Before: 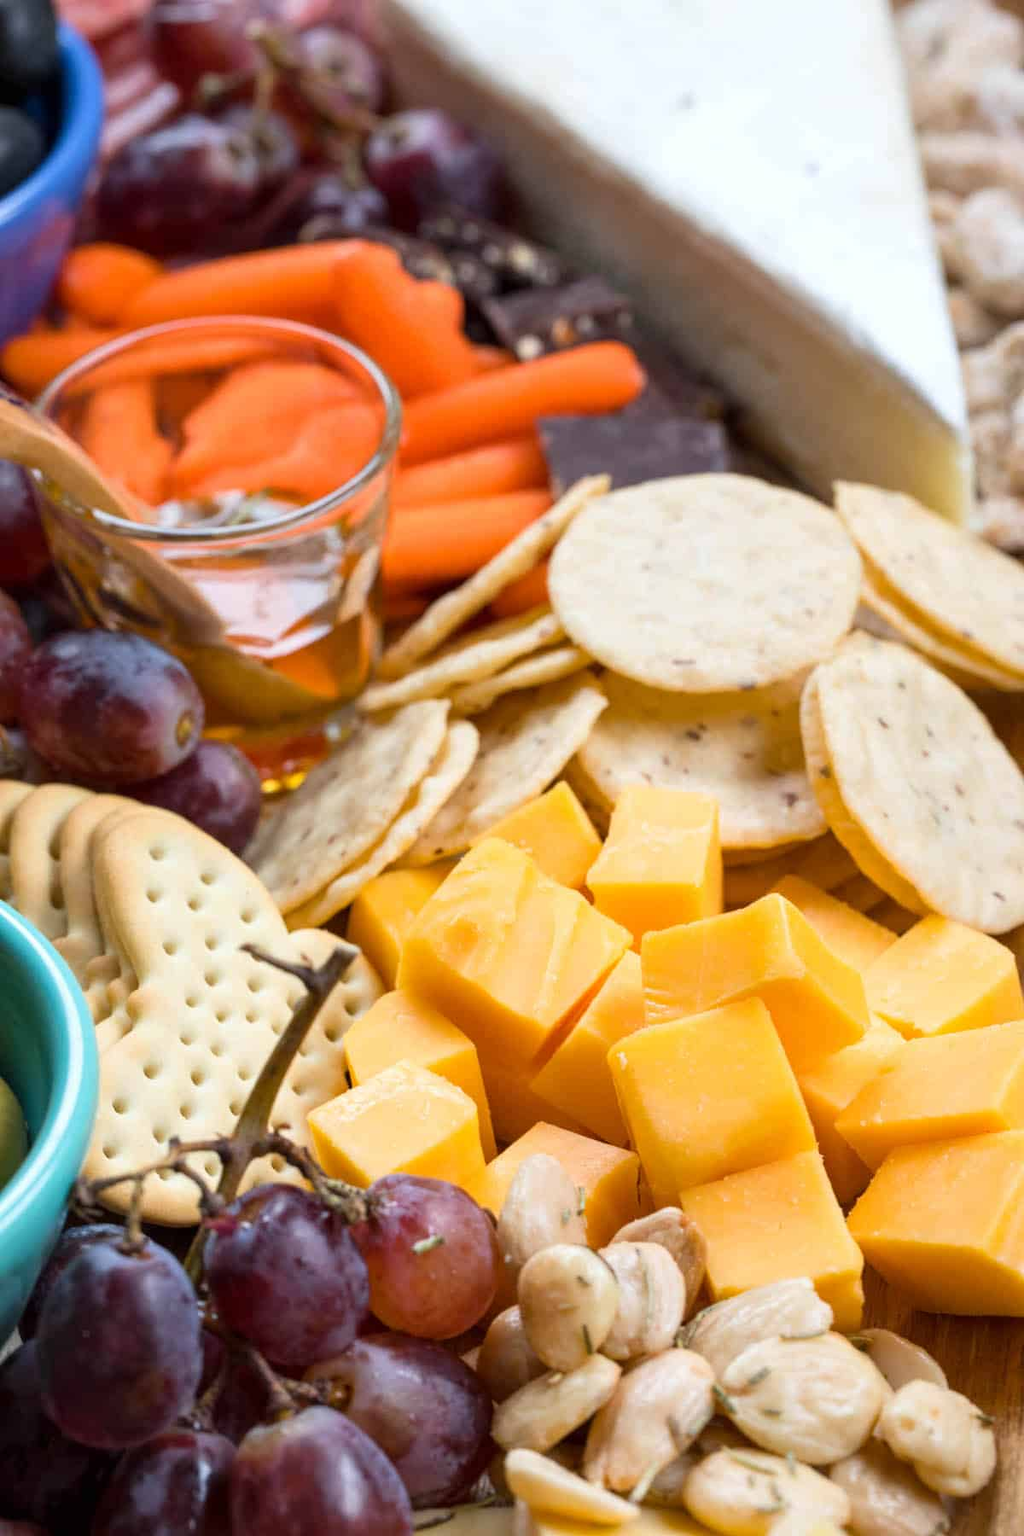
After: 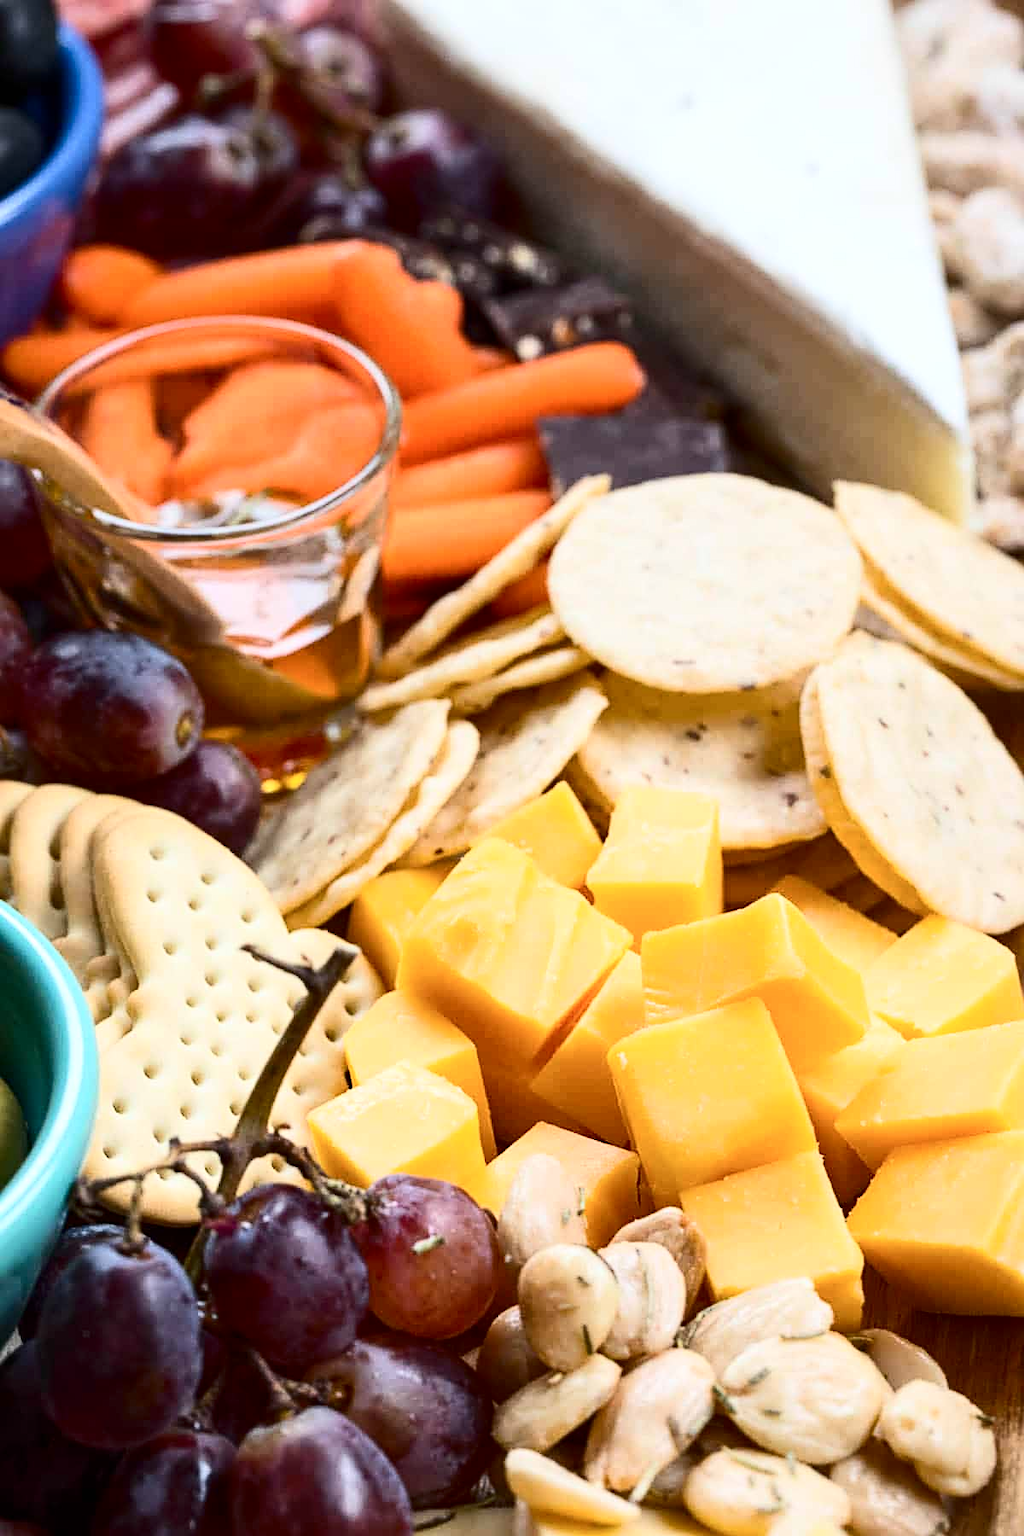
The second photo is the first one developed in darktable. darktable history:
sharpen: on, module defaults
contrast brightness saturation: contrast 0.283
